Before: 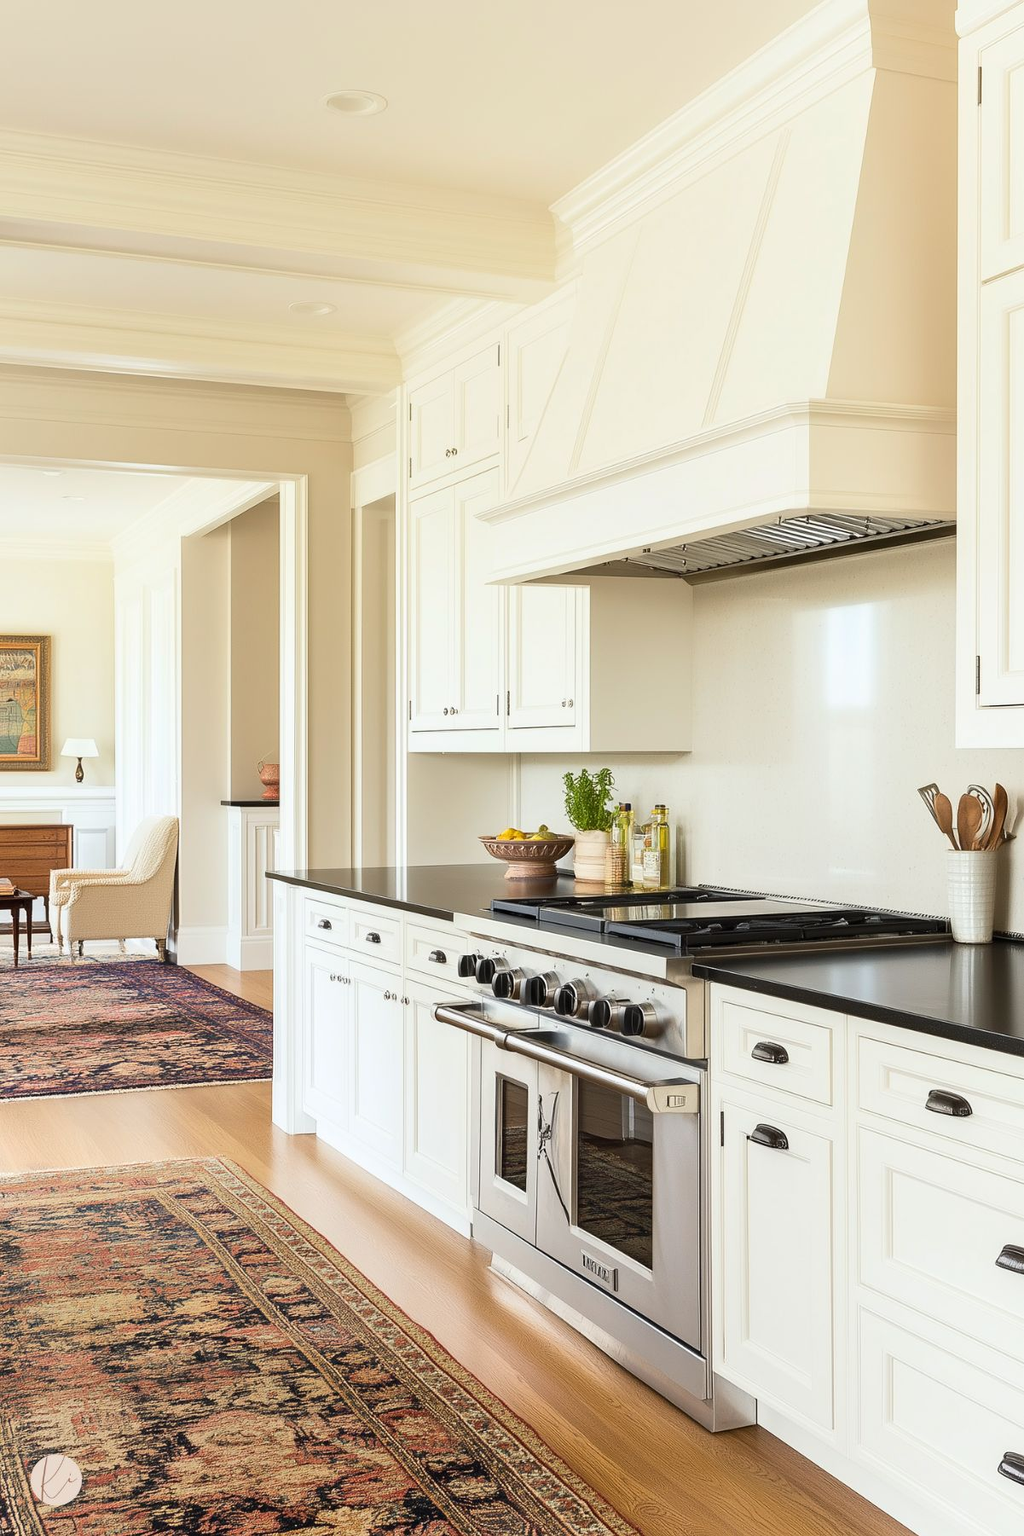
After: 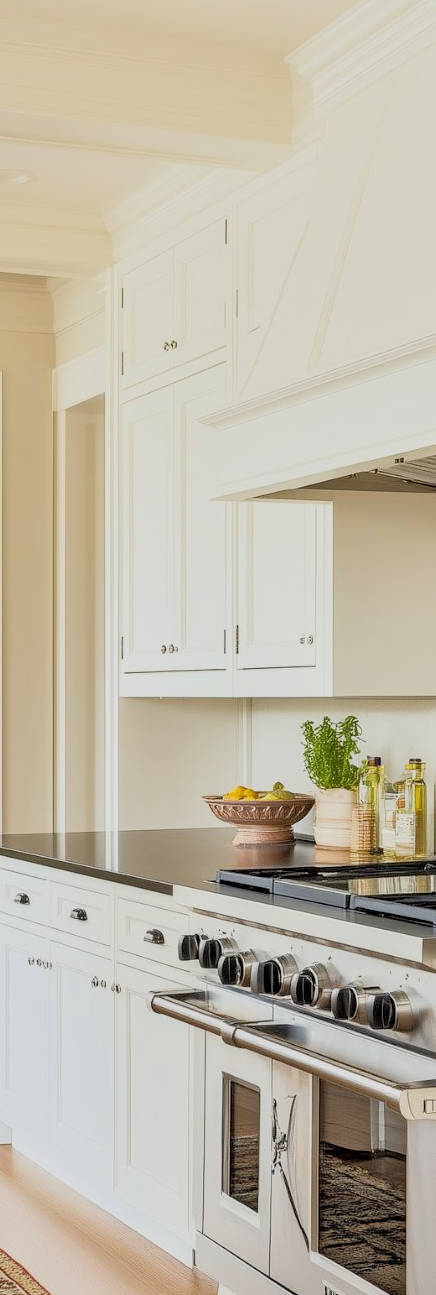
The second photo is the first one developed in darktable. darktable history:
filmic rgb: middle gray luminance 28.83%, black relative exposure -10.25 EV, white relative exposure 5.47 EV, threshold -0.322 EV, transition 3.19 EV, structure ↔ texture 99.81%, target black luminance 0%, hardness 3.95, latitude 1.72%, contrast 1.123, highlights saturation mix 6.01%, shadows ↔ highlights balance 14.71%, iterations of high-quality reconstruction 0, enable highlight reconstruction true
crop and rotate: left 29.937%, top 10.284%, right 33.714%, bottom 17.799%
local contrast: on, module defaults
tone equalizer: -7 EV 0.142 EV, -6 EV 0.638 EV, -5 EV 1.12 EV, -4 EV 1.32 EV, -3 EV 1.14 EV, -2 EV 0.6 EV, -1 EV 0.153 EV, mask exposure compensation -0.506 EV
